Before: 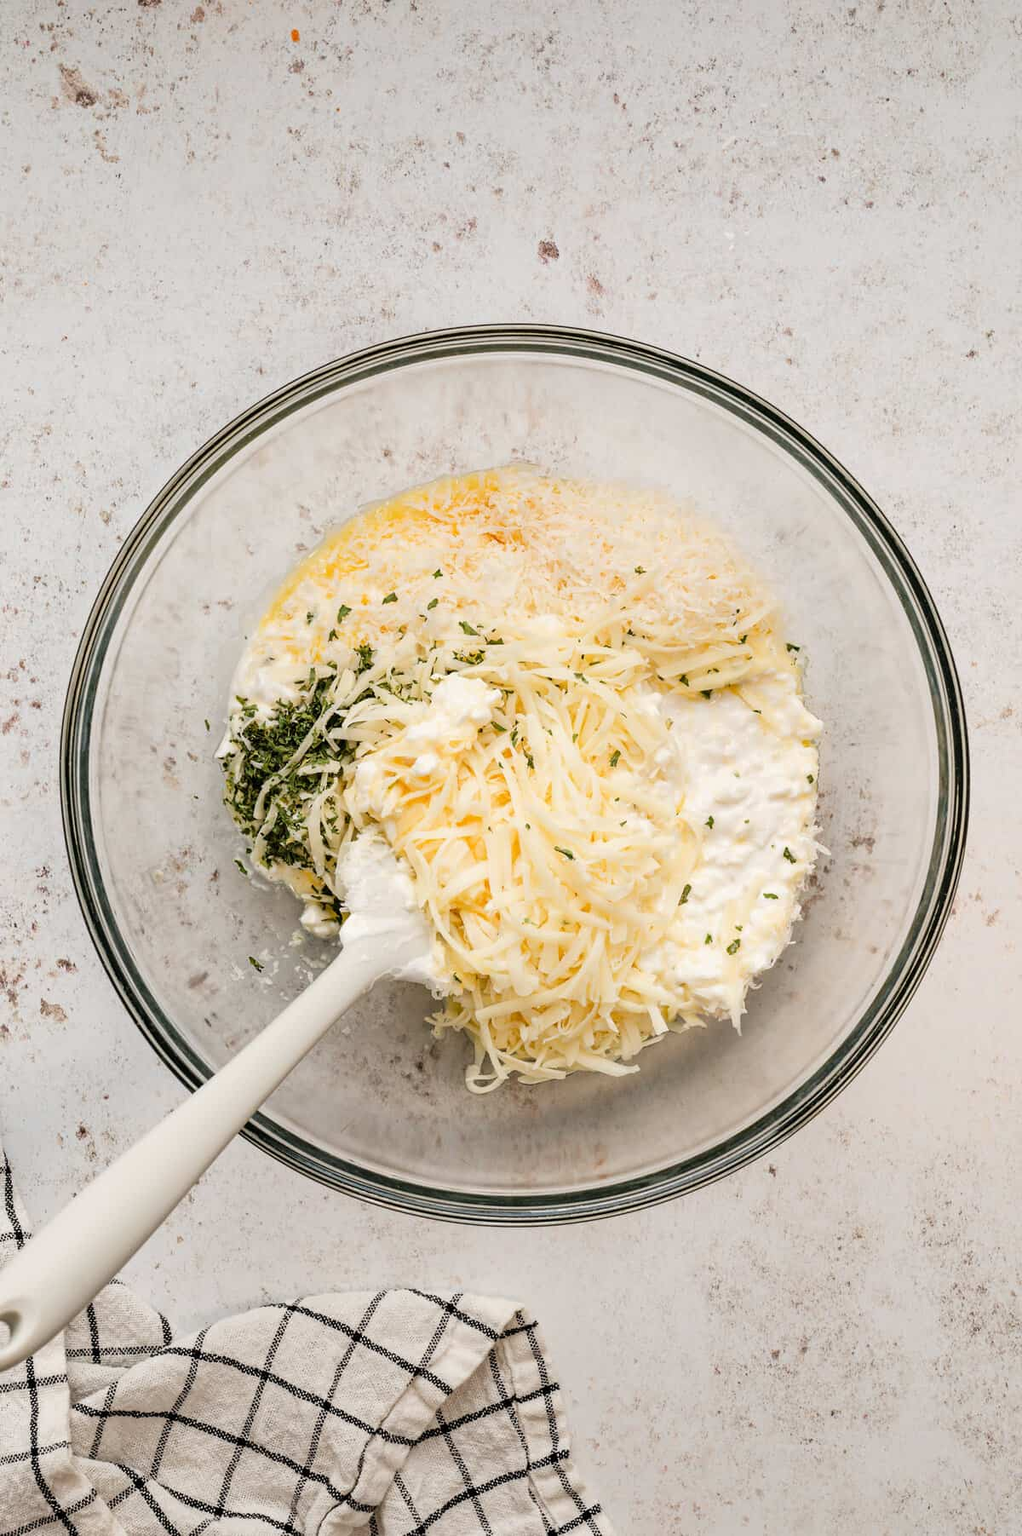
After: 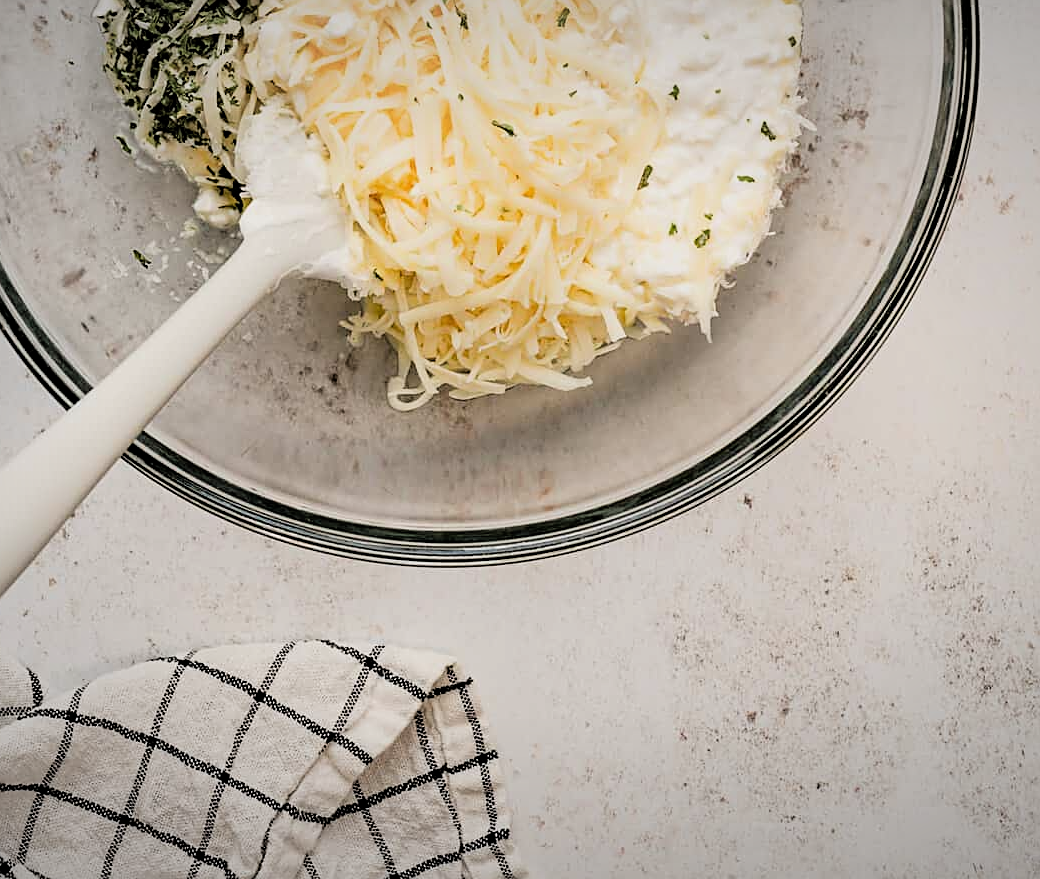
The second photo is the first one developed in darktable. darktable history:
crop and rotate: left 13.288%, top 48.444%, bottom 2.767%
sharpen: amount 0.493
contrast brightness saturation: contrast 0.047
filmic rgb: black relative exposure -11.91 EV, white relative exposure 5.45 EV, hardness 4.49, latitude 49.72%, contrast 1.143
exposure: exposure -0.002 EV, compensate exposure bias true, compensate highlight preservation false
vignetting: fall-off radius 101.18%, width/height ratio 1.335
